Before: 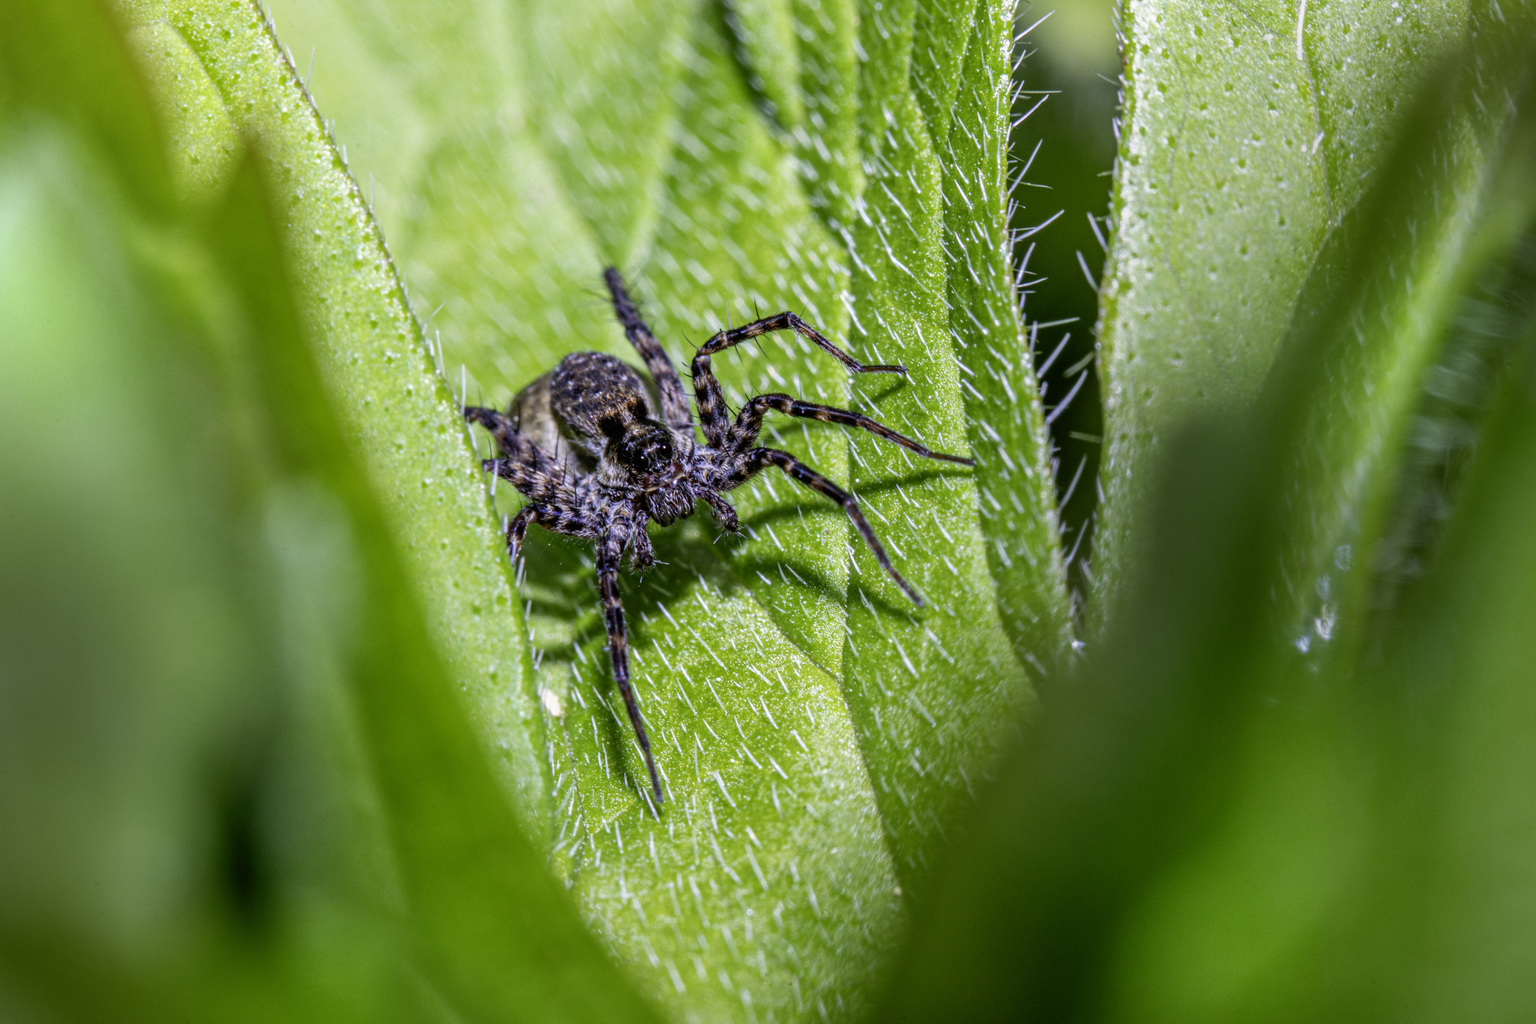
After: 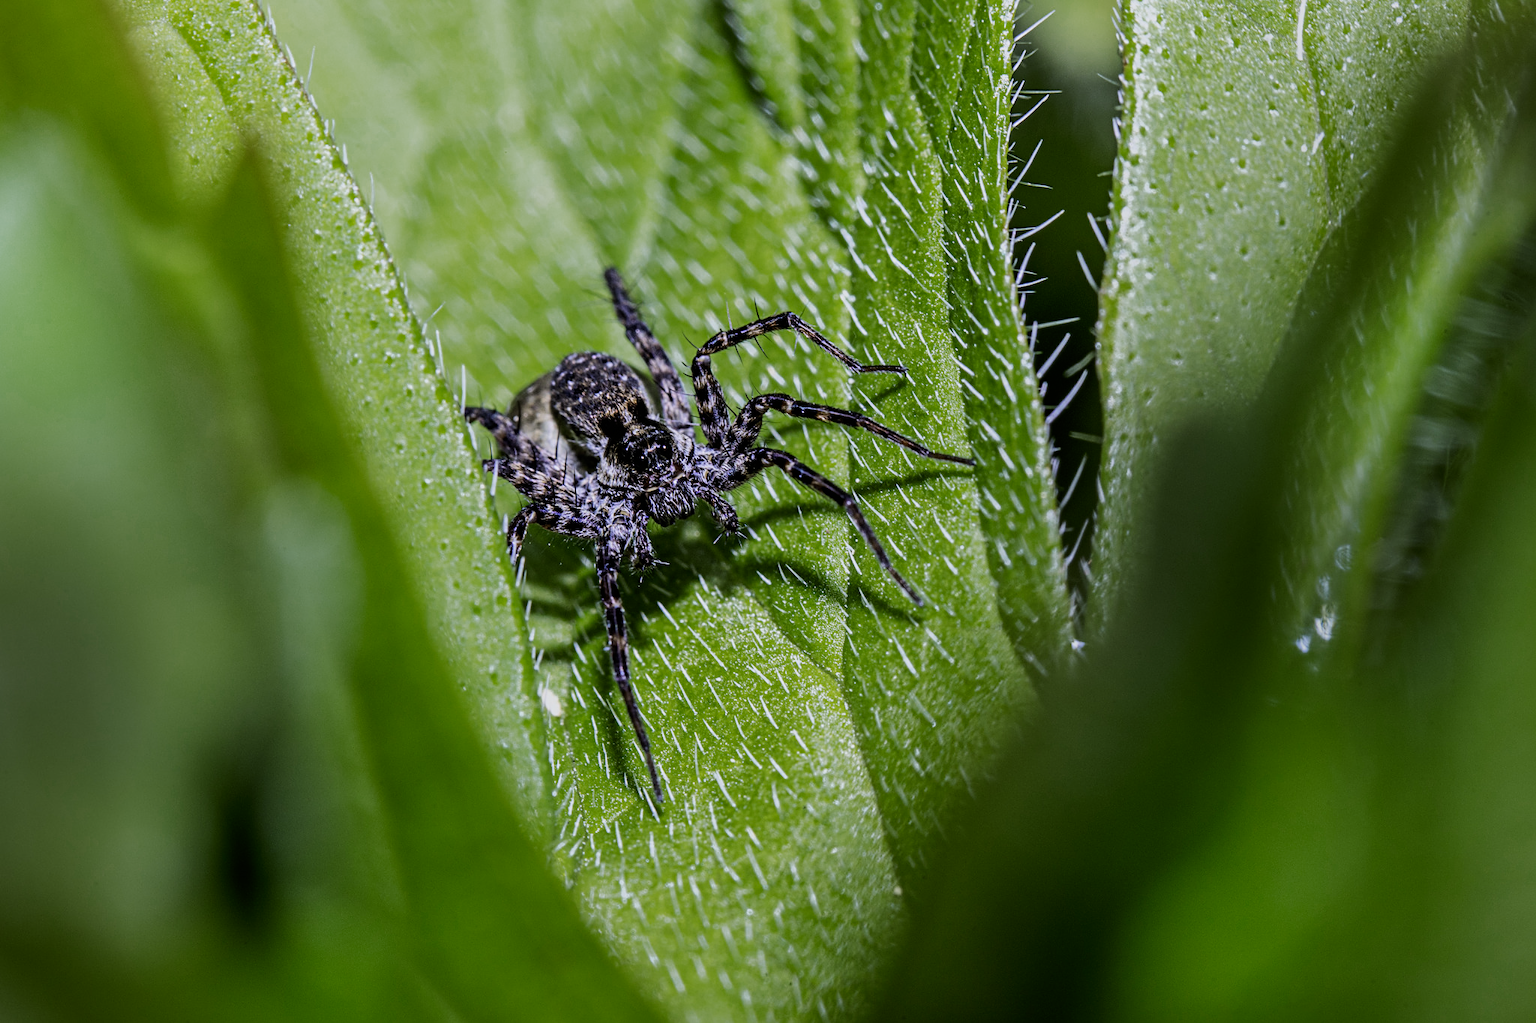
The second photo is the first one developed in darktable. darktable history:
white balance: red 0.98, blue 1.034
filmic rgb: black relative exposure -7.5 EV, white relative exposure 5 EV, hardness 3.31, contrast 1.3, contrast in shadows safe
sharpen: on, module defaults
color zones: curves: ch0 [(0, 0.558) (0.143, 0.548) (0.286, 0.447) (0.429, 0.259) (0.571, 0.5) (0.714, 0.5) (0.857, 0.593) (1, 0.558)]; ch1 [(0, 0.543) (0.01, 0.544) (0.12, 0.492) (0.248, 0.458) (0.5, 0.534) (0.748, 0.5) (0.99, 0.469) (1, 0.543)]; ch2 [(0, 0.507) (0.143, 0.522) (0.286, 0.505) (0.429, 0.5) (0.571, 0.5) (0.714, 0.5) (0.857, 0.5) (1, 0.507)]
